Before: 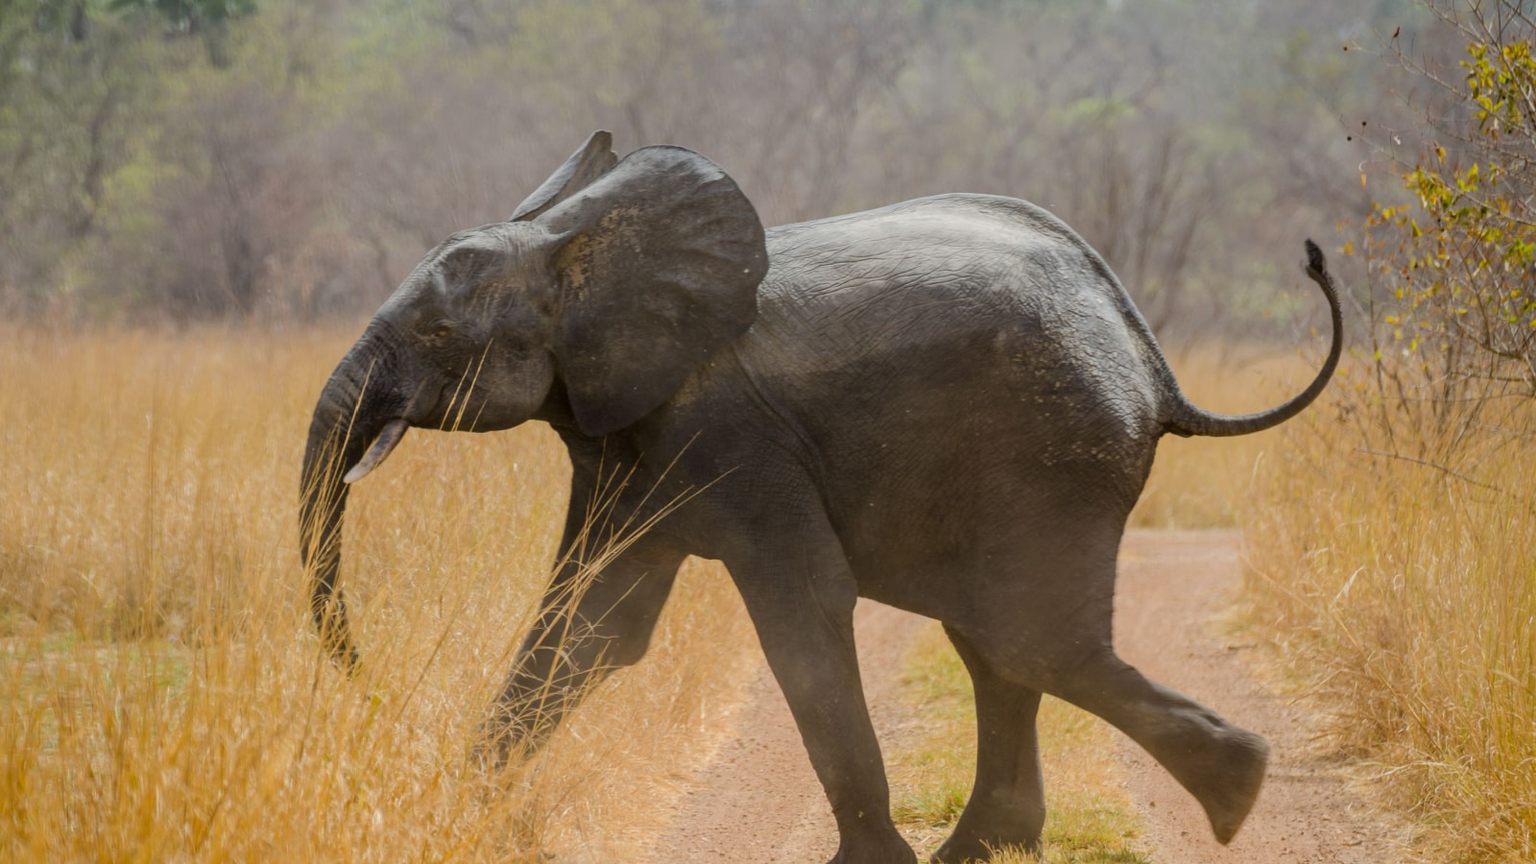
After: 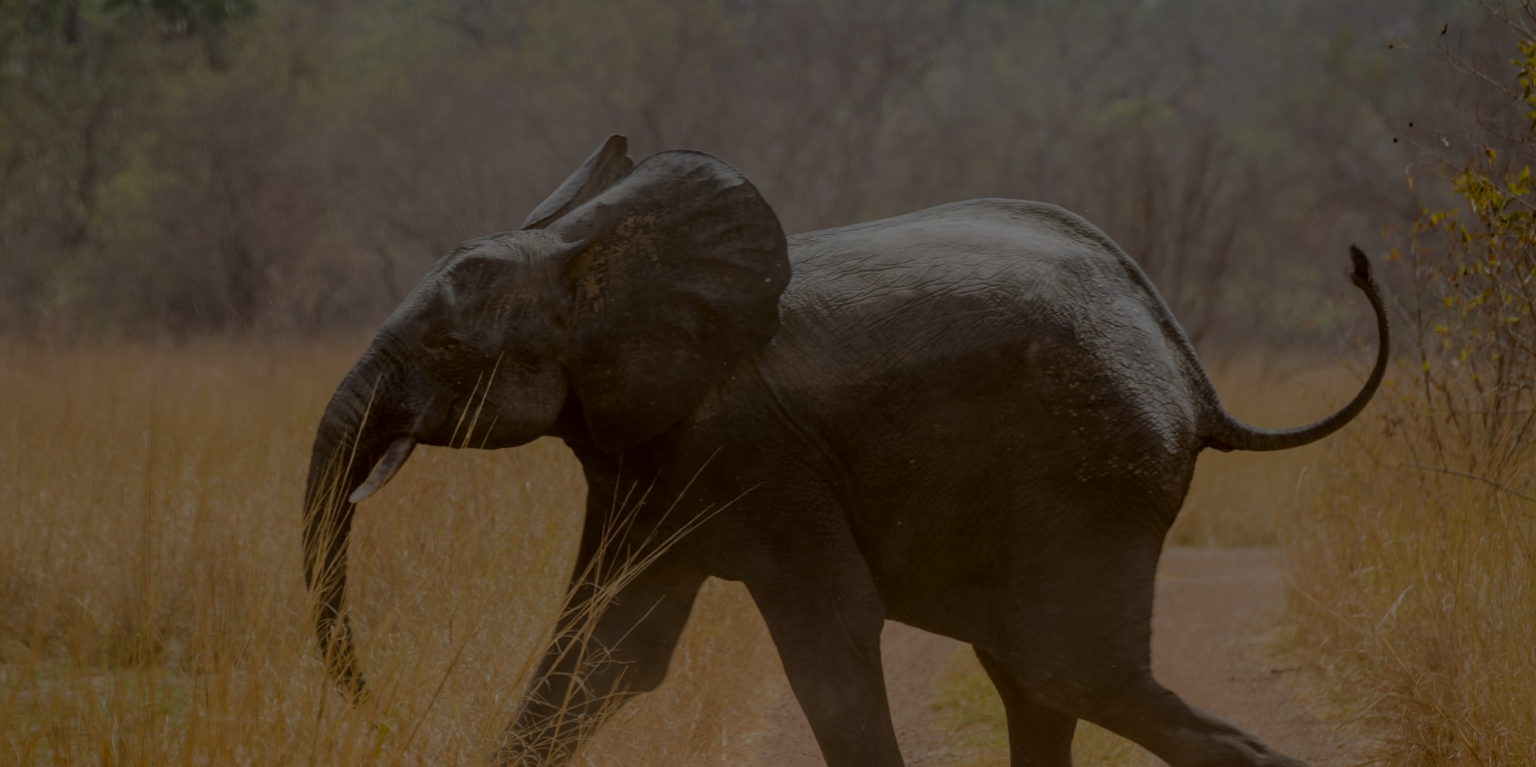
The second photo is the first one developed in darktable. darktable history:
exposure: exposure -2.002 EV, compensate highlight preservation false
crop and rotate: angle 0.2°, left 0.275%, right 3.127%, bottom 14.18%
color correction: highlights a* -3.28, highlights b* -6.24, shadows a* 3.1, shadows b* 5.19
